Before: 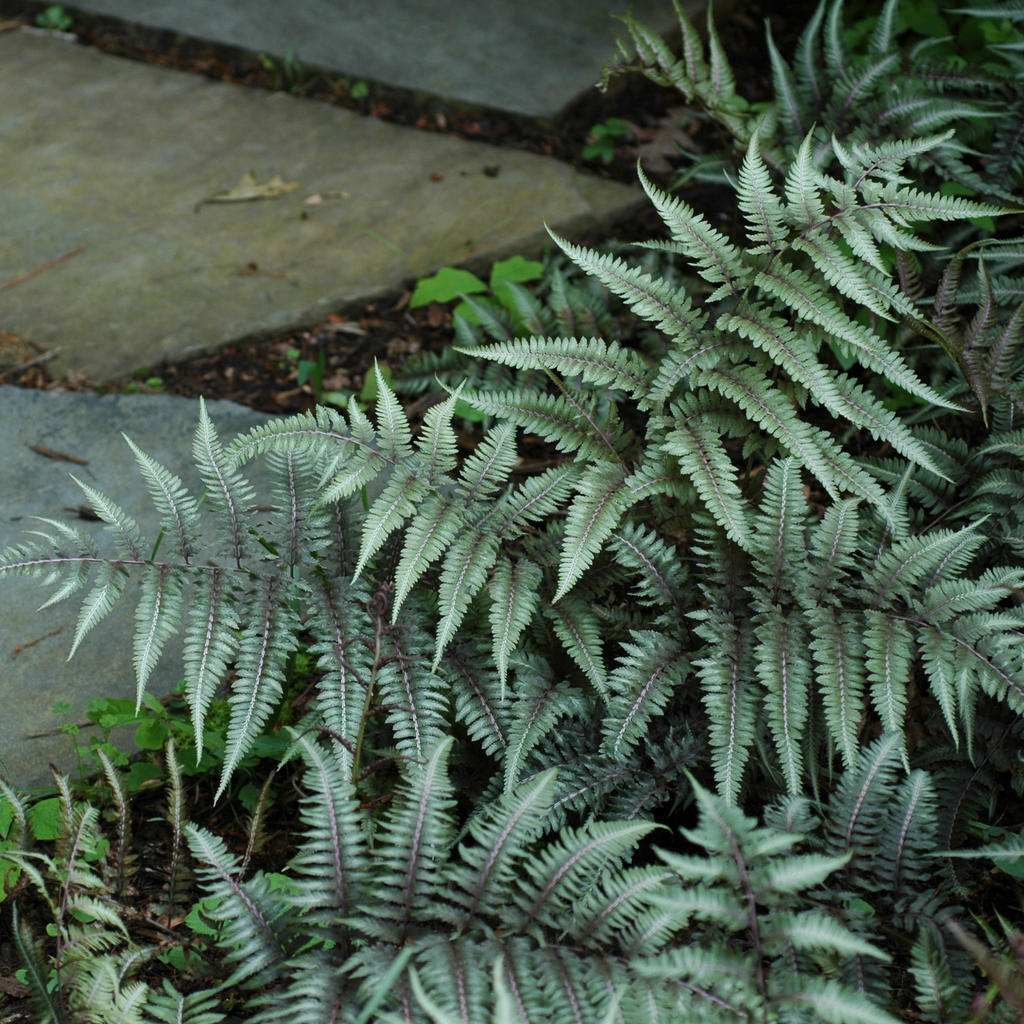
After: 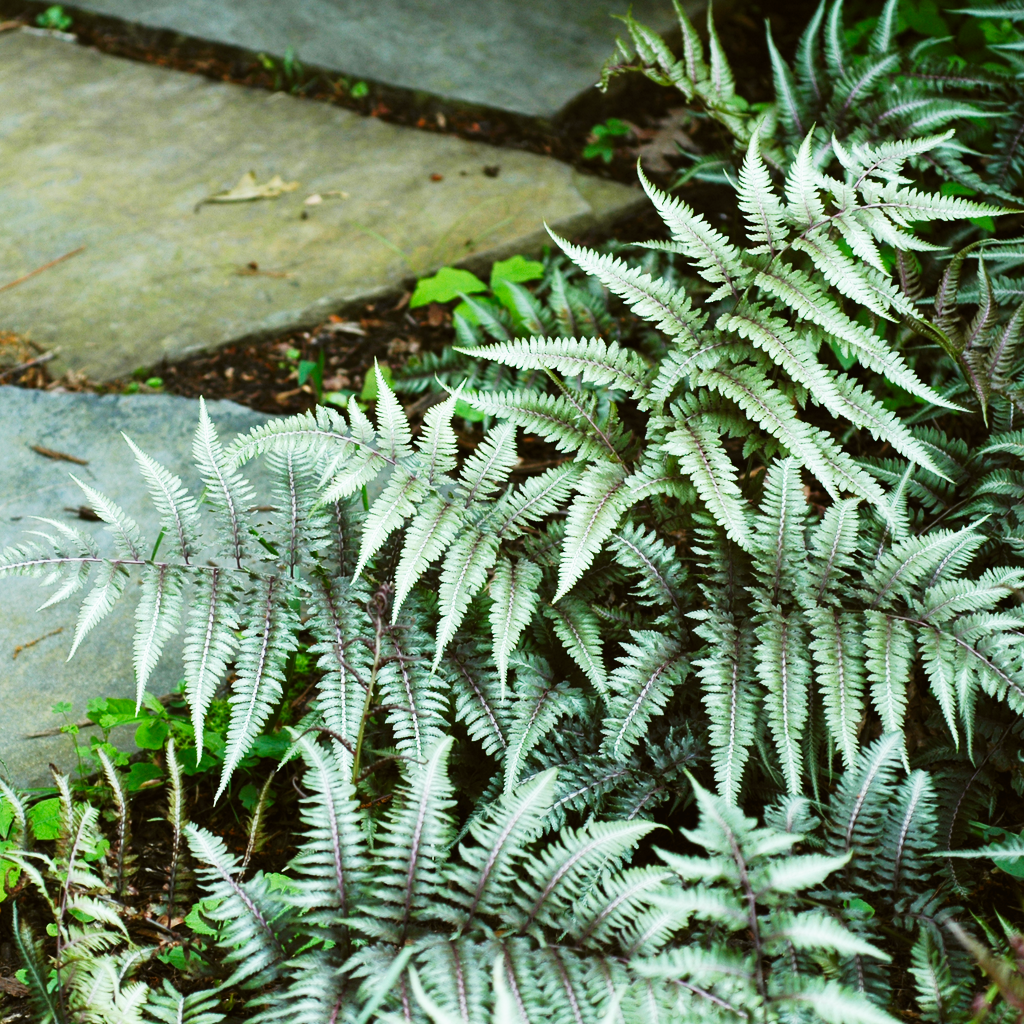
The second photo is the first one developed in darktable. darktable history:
base curve: curves: ch0 [(0, 0) (0.007, 0.004) (0.027, 0.03) (0.046, 0.07) (0.207, 0.54) (0.442, 0.872) (0.673, 0.972) (1, 1)], preserve colors none
color balance: lift [1.004, 1.002, 1.002, 0.998], gamma [1, 1.007, 1.002, 0.993], gain [1, 0.977, 1.013, 1.023], contrast -3.64%
